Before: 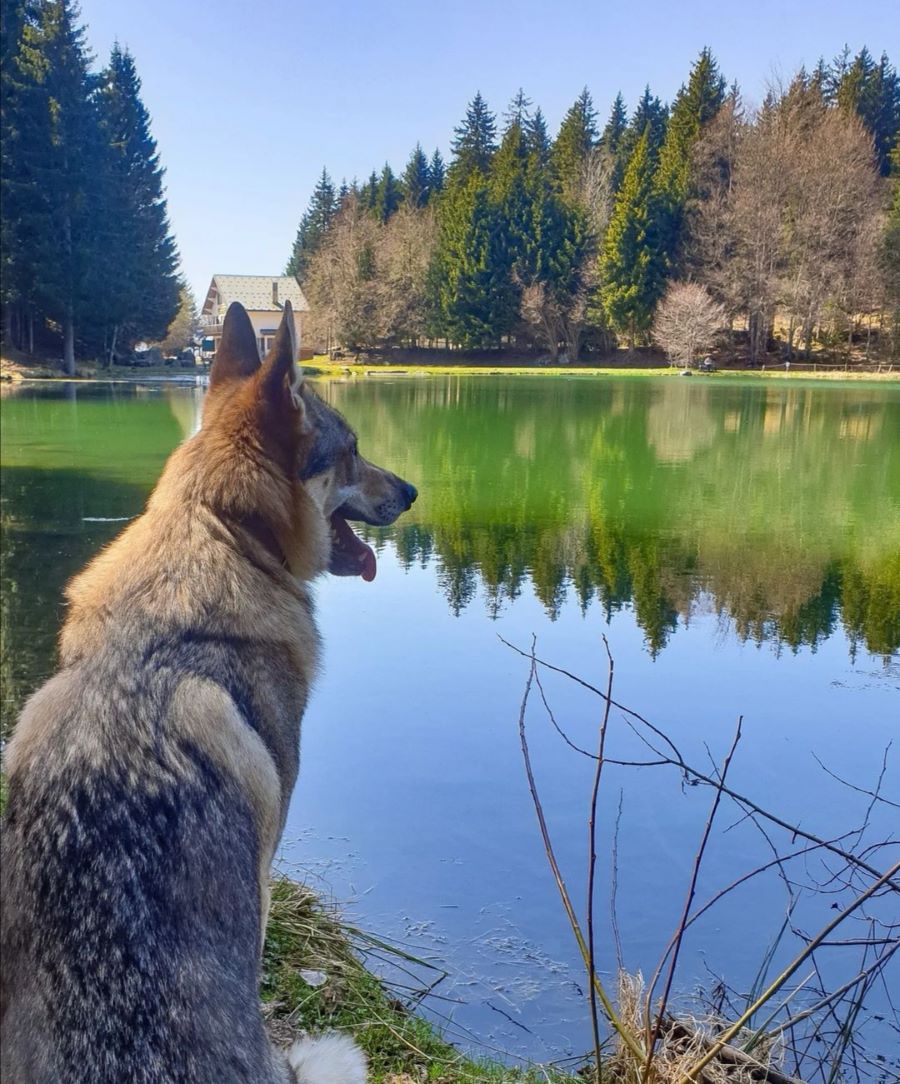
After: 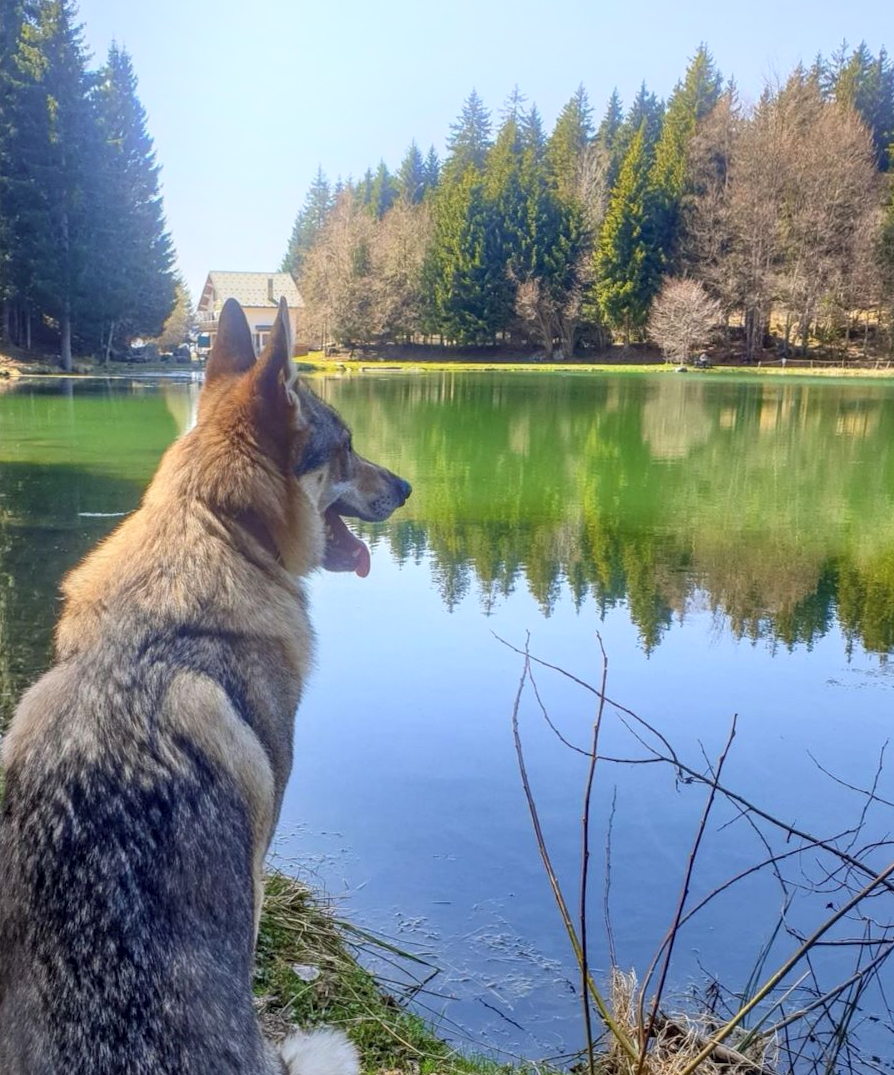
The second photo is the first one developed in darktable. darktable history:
bloom: on, module defaults
local contrast: on, module defaults
rotate and perspective: rotation 0.192°, lens shift (horizontal) -0.015, crop left 0.005, crop right 0.996, crop top 0.006, crop bottom 0.99
